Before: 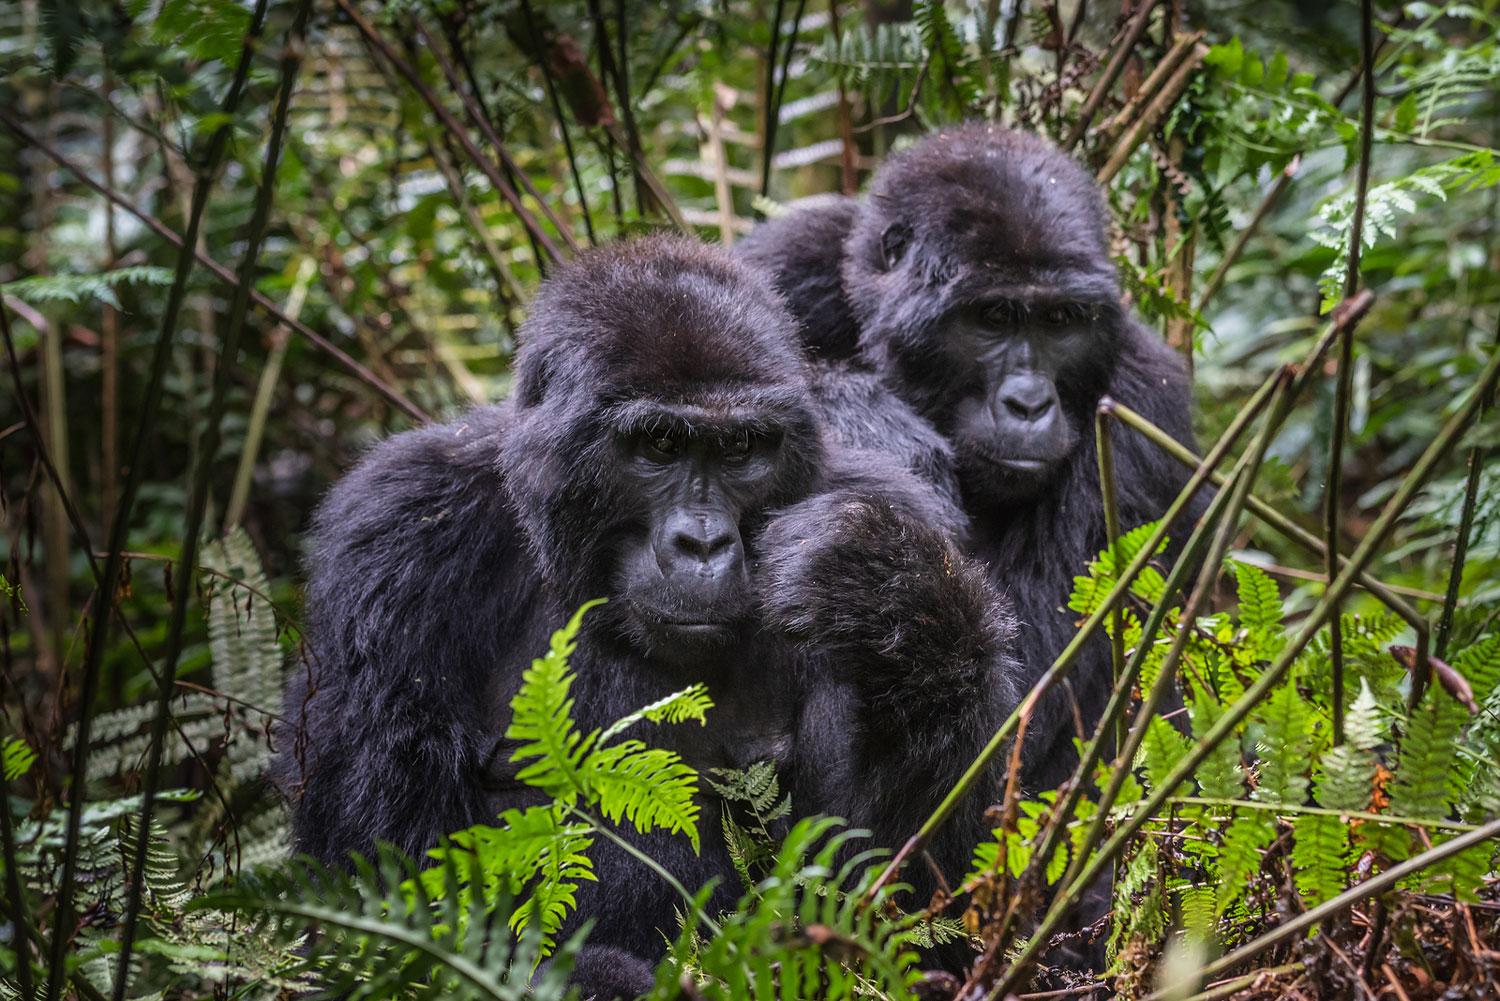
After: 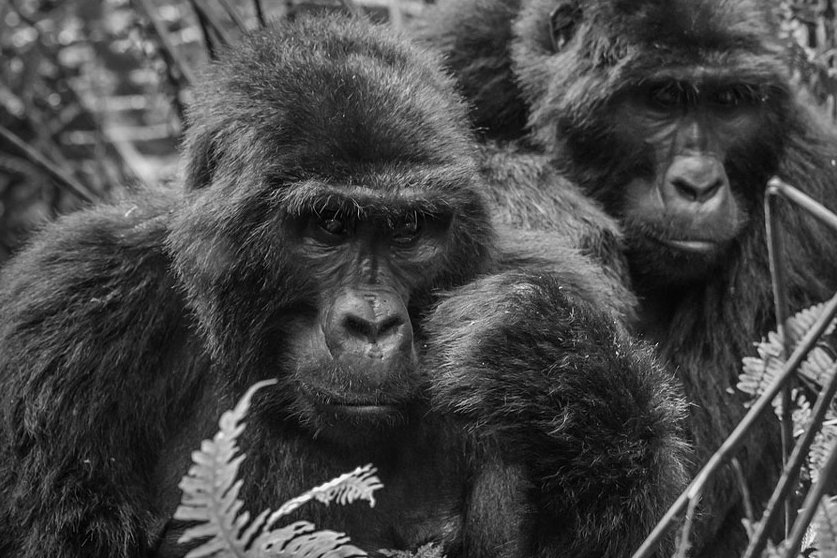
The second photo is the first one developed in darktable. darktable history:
color correction: highlights a* -15.58, highlights b* 40, shadows a* -40, shadows b* -26.18
crop and rotate: left 22.13%, top 22.054%, right 22.026%, bottom 22.102%
monochrome: size 3.1
white balance: red 0.988, blue 1.017
